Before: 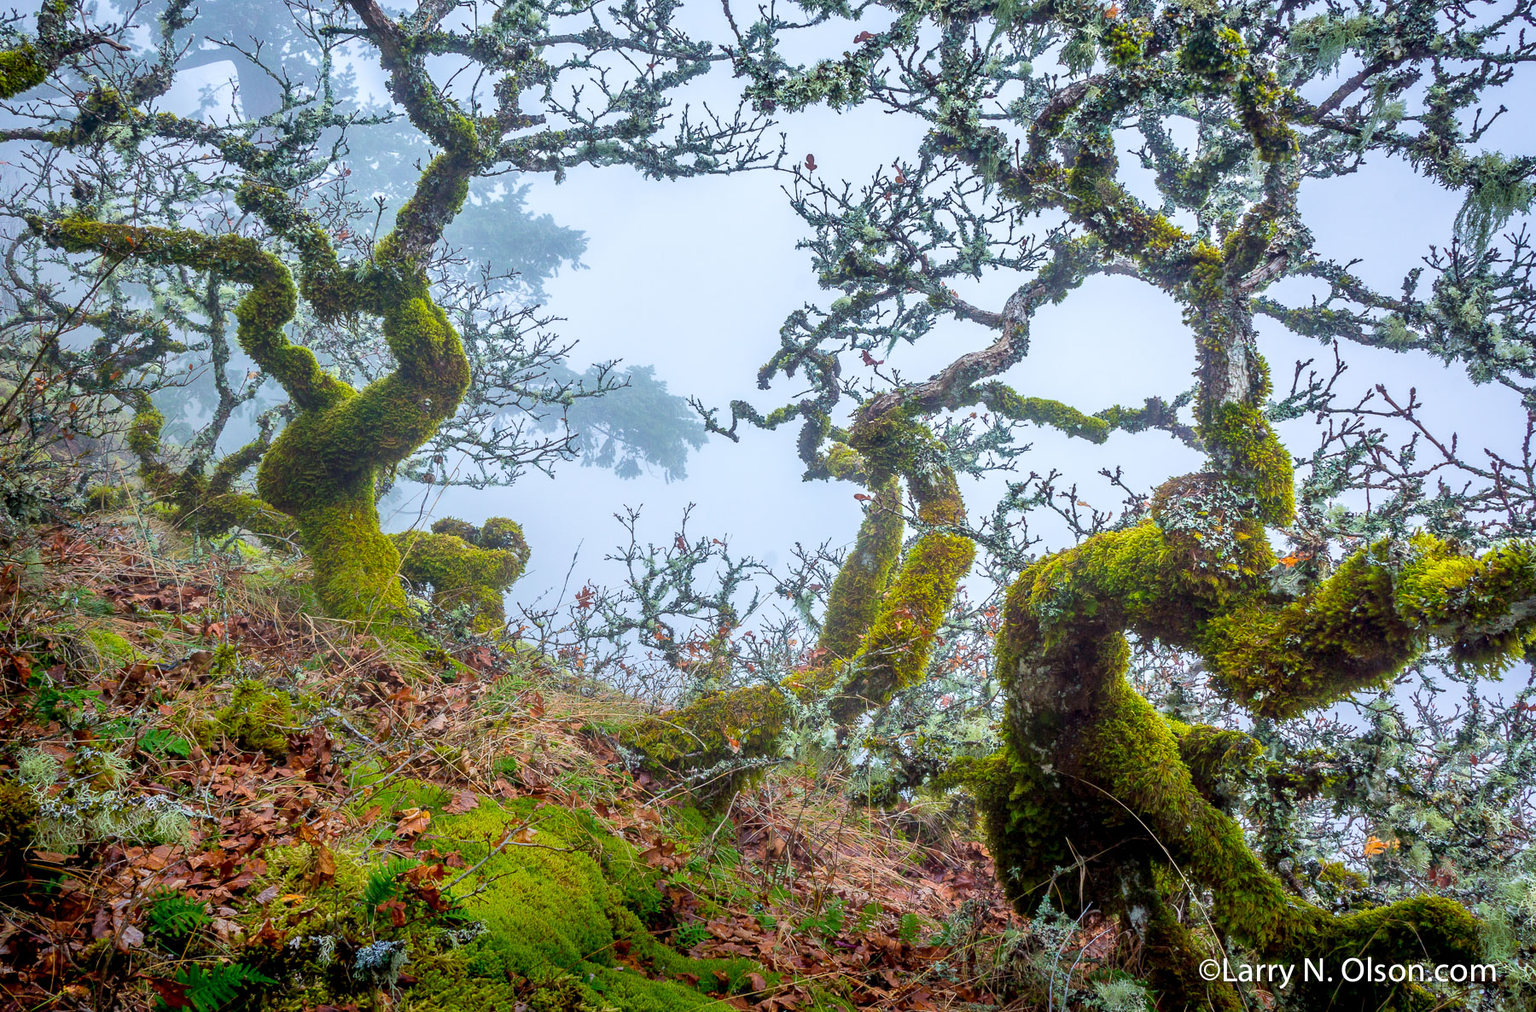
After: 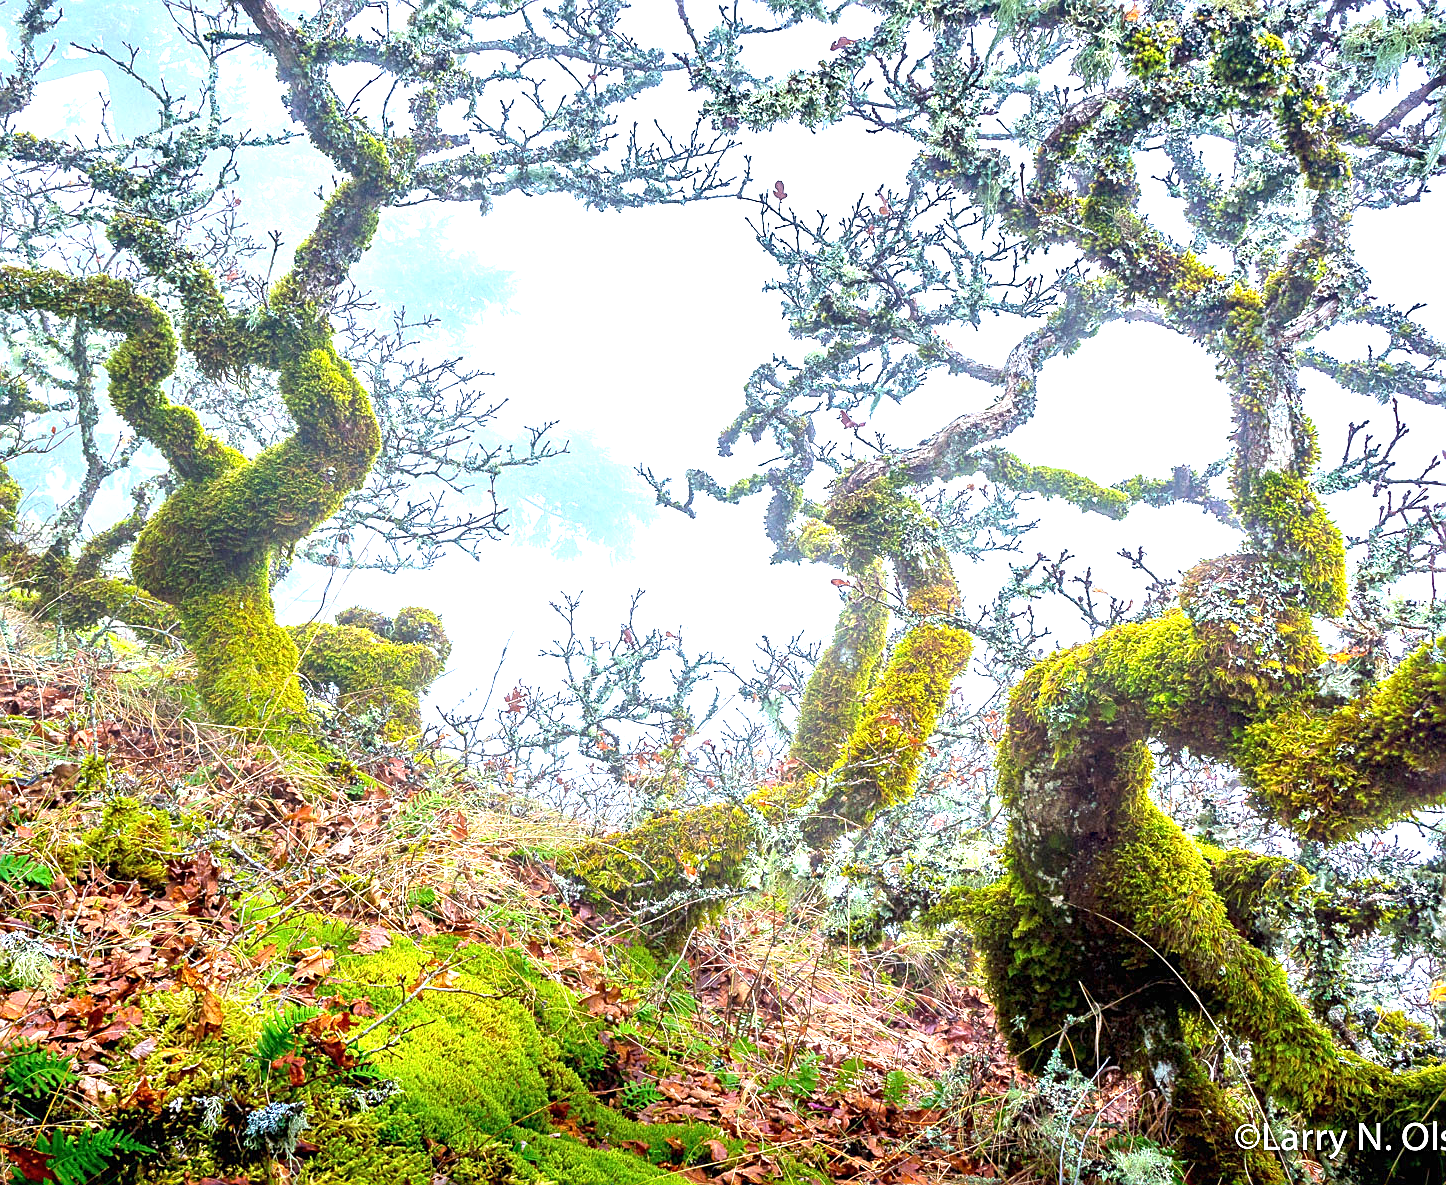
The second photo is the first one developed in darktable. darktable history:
color correction: highlights b* 0.051
crop and rotate: left 9.486%, right 10.128%
exposure: black level correction 0, exposure 1.458 EV, compensate highlight preservation false
sharpen: on, module defaults
